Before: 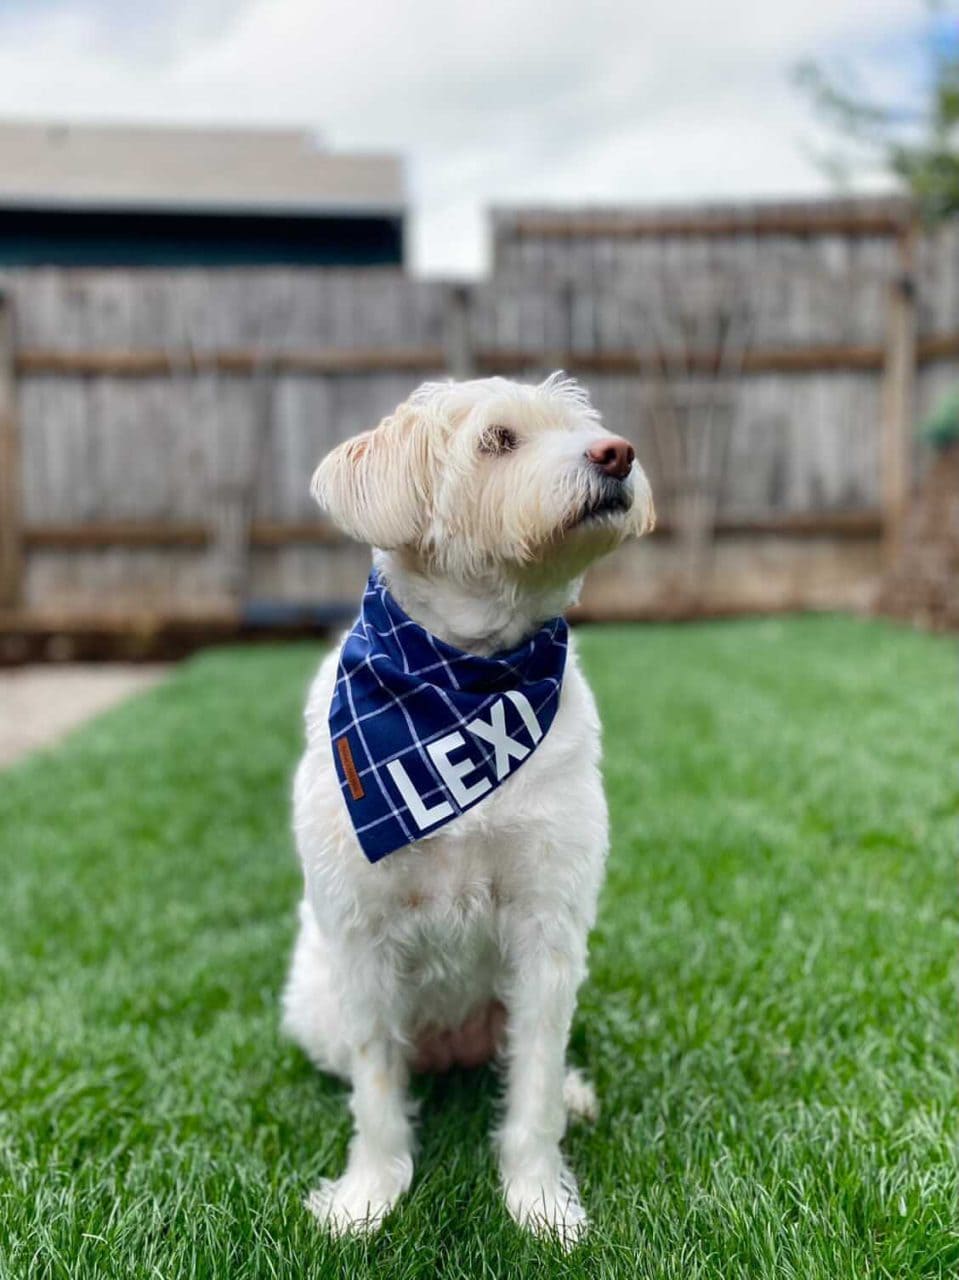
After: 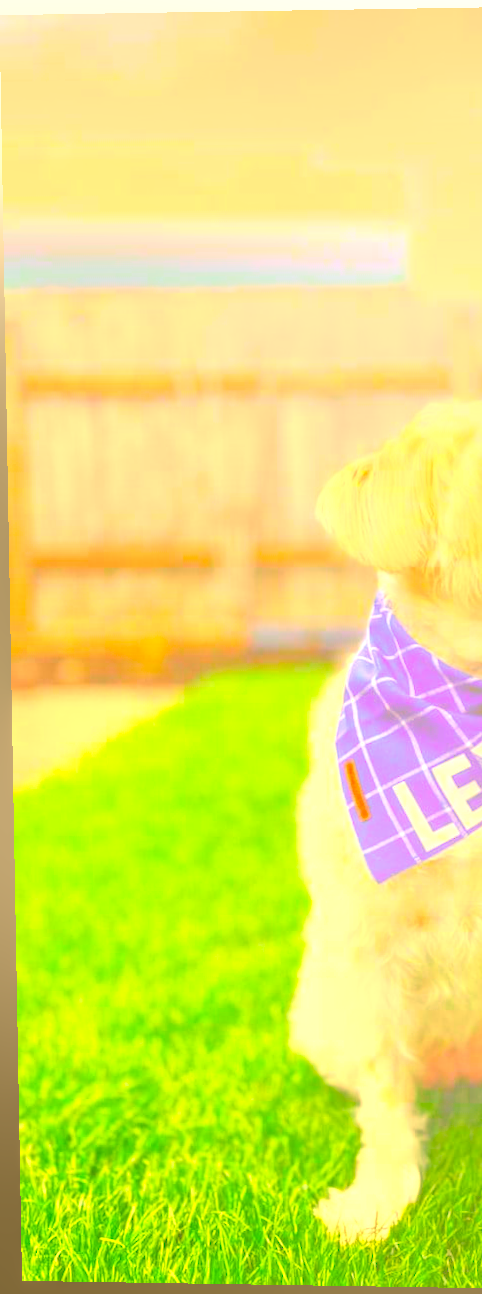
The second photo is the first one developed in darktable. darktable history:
shadows and highlights: shadows 37.27, highlights -28.18, soften with gaussian
bloom: size 38%, threshold 95%, strength 30%
local contrast: on, module defaults
crop and rotate: left 0%, top 0%, right 50.845%
rotate and perspective: lens shift (vertical) 0.048, lens shift (horizontal) -0.024, automatic cropping off
color correction: highlights a* 10.44, highlights b* 30.04, shadows a* 2.73, shadows b* 17.51, saturation 1.72
exposure: black level correction 0, exposure 1.45 EV, compensate exposure bias true, compensate highlight preservation false
